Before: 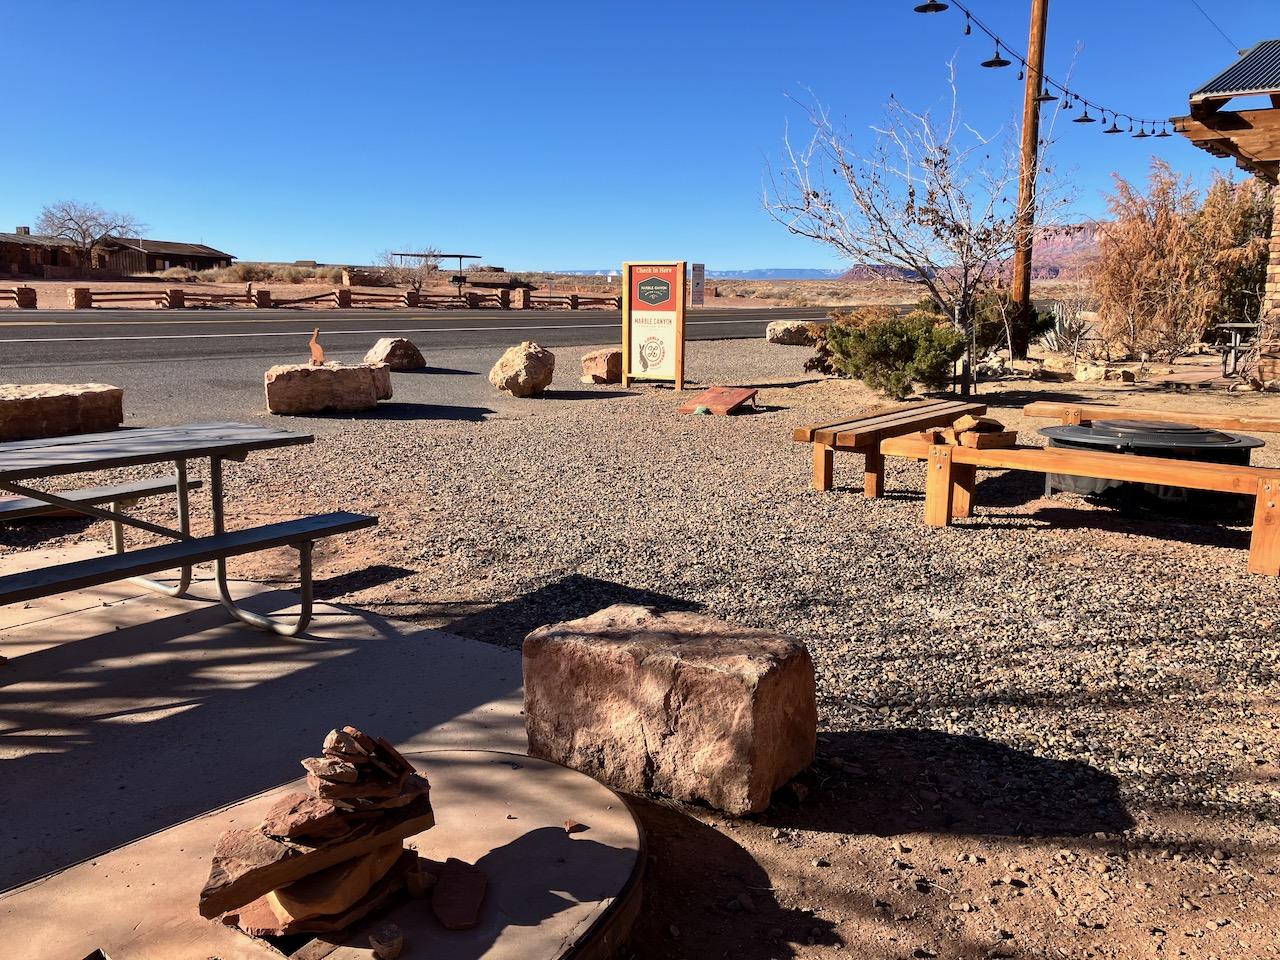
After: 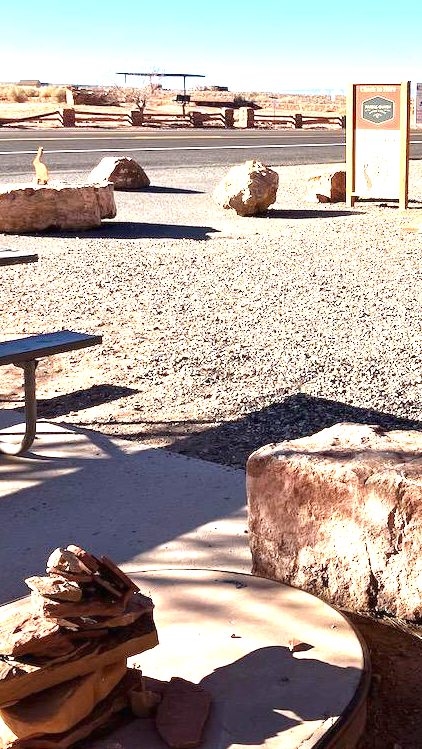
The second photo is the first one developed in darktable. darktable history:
exposure: black level correction 0, exposure 1.748 EV, compensate highlight preservation false
crop and rotate: left 21.61%, top 18.908%, right 45.361%, bottom 3.004%
